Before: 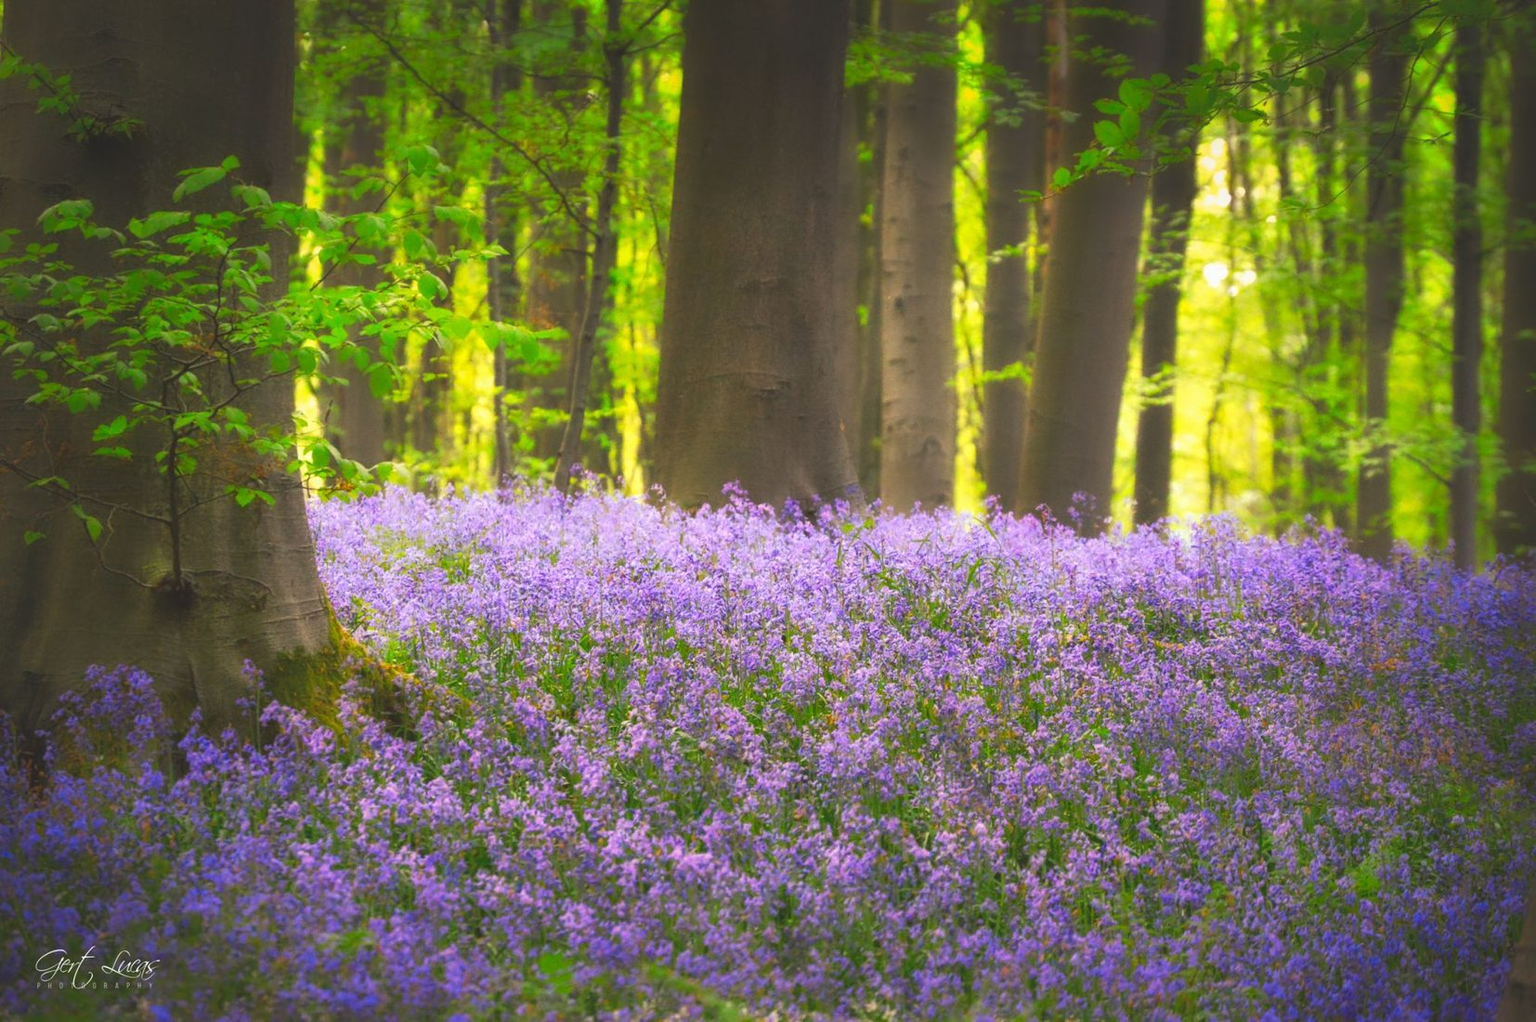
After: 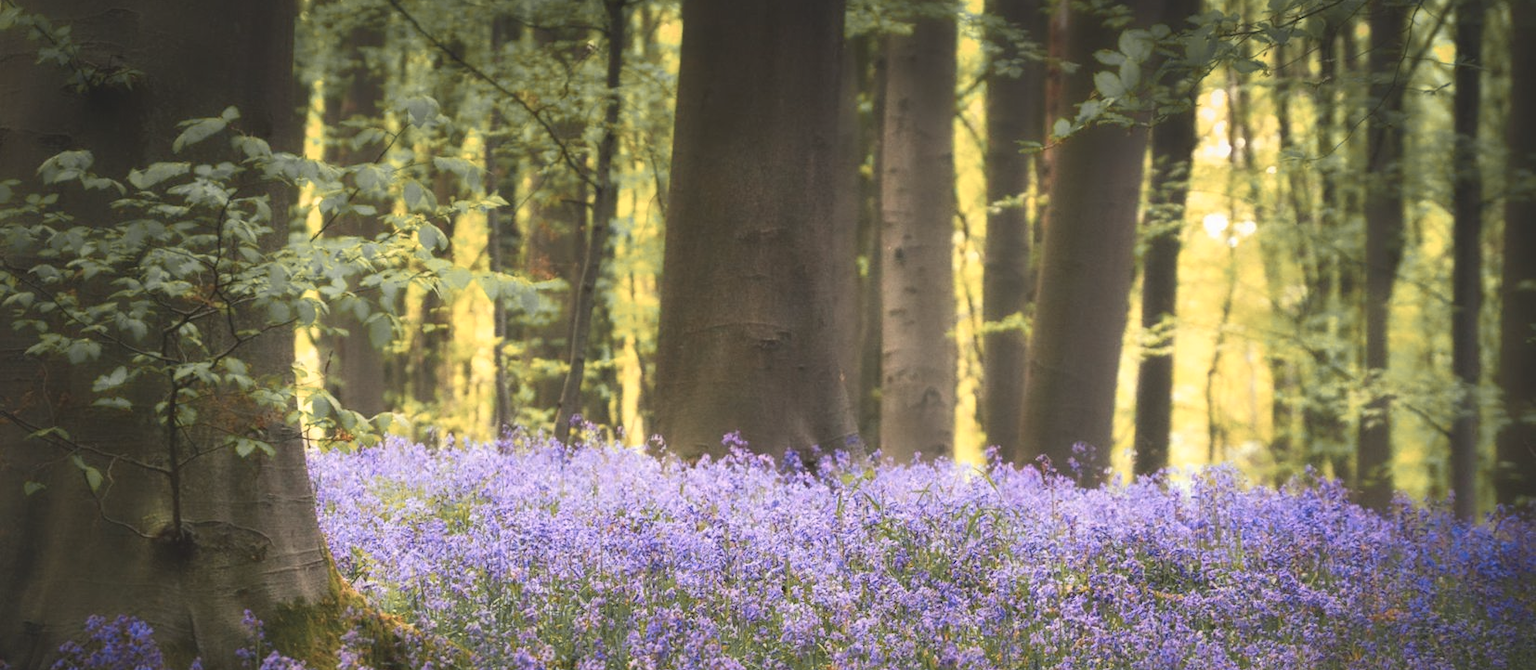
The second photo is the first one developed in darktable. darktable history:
color zones: curves: ch1 [(0.29, 0.492) (0.373, 0.185) (0.509, 0.481)]; ch2 [(0.25, 0.462) (0.749, 0.457)], mix 40.67%
contrast brightness saturation: contrast 0.1, saturation -0.36
crop and rotate: top 4.848%, bottom 29.503%
